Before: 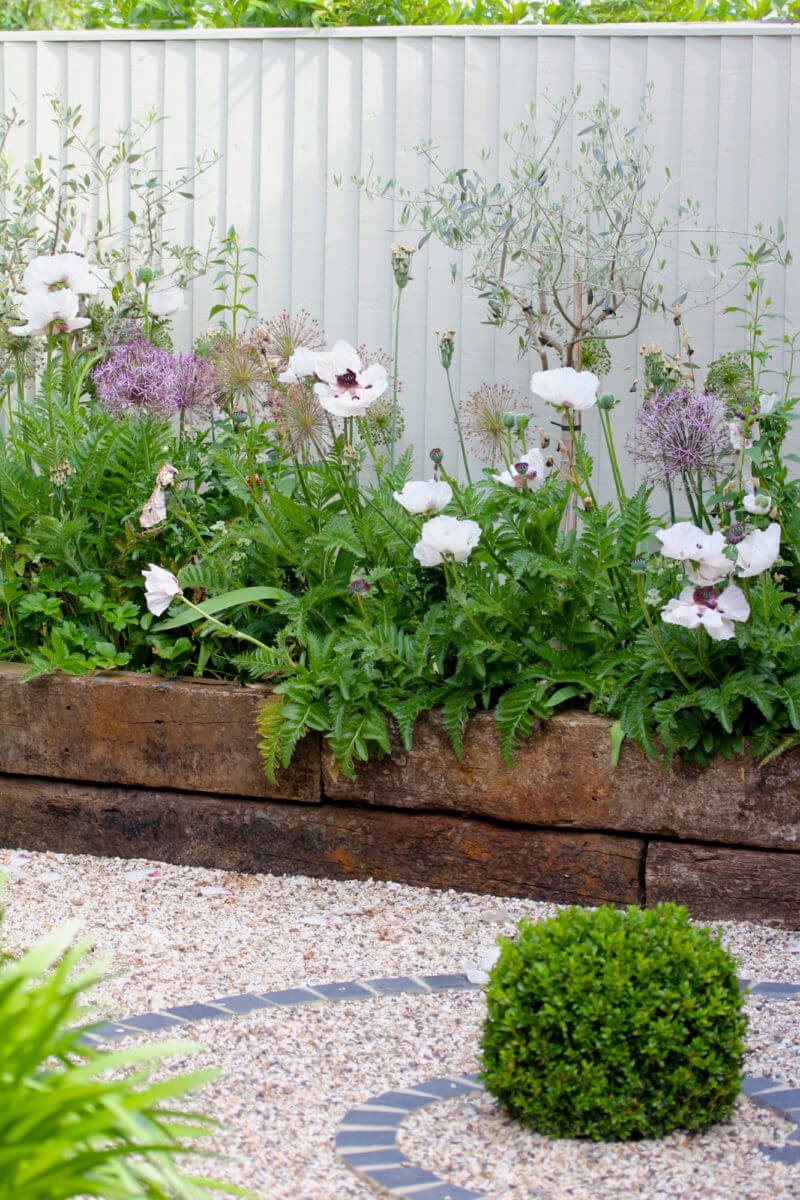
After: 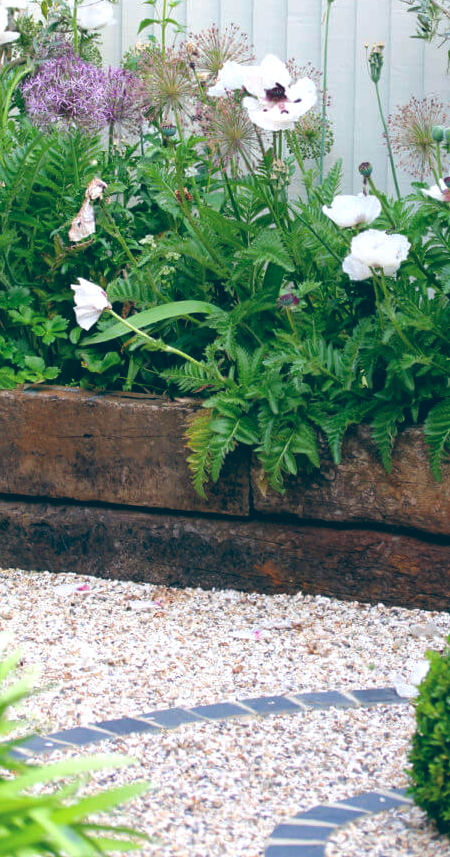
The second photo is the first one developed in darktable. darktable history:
color balance: lift [1.016, 0.983, 1, 1.017], gamma [0.958, 1, 1, 1], gain [0.981, 1.007, 0.993, 1.002], input saturation 118.26%, contrast 13.43%, contrast fulcrum 21.62%, output saturation 82.76%
crop: left 8.966%, top 23.852%, right 34.699%, bottom 4.703%
